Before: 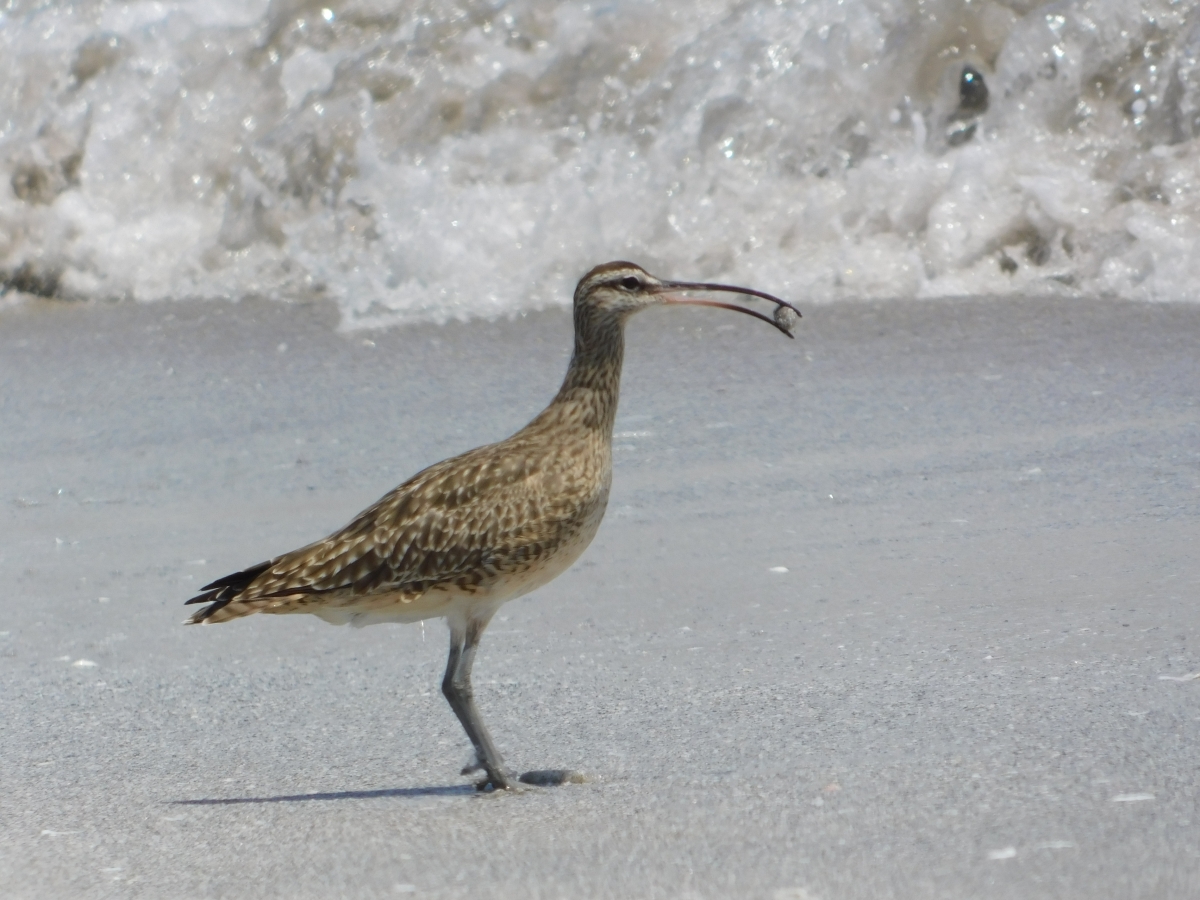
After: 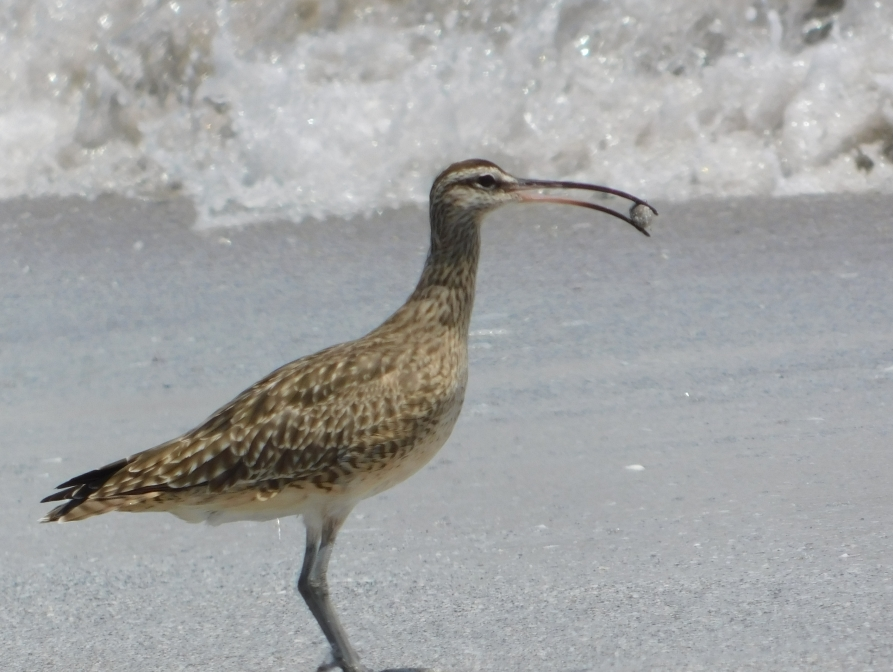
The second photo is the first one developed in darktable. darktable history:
crop and rotate: left 12.048%, top 11.405%, right 13.459%, bottom 13.867%
